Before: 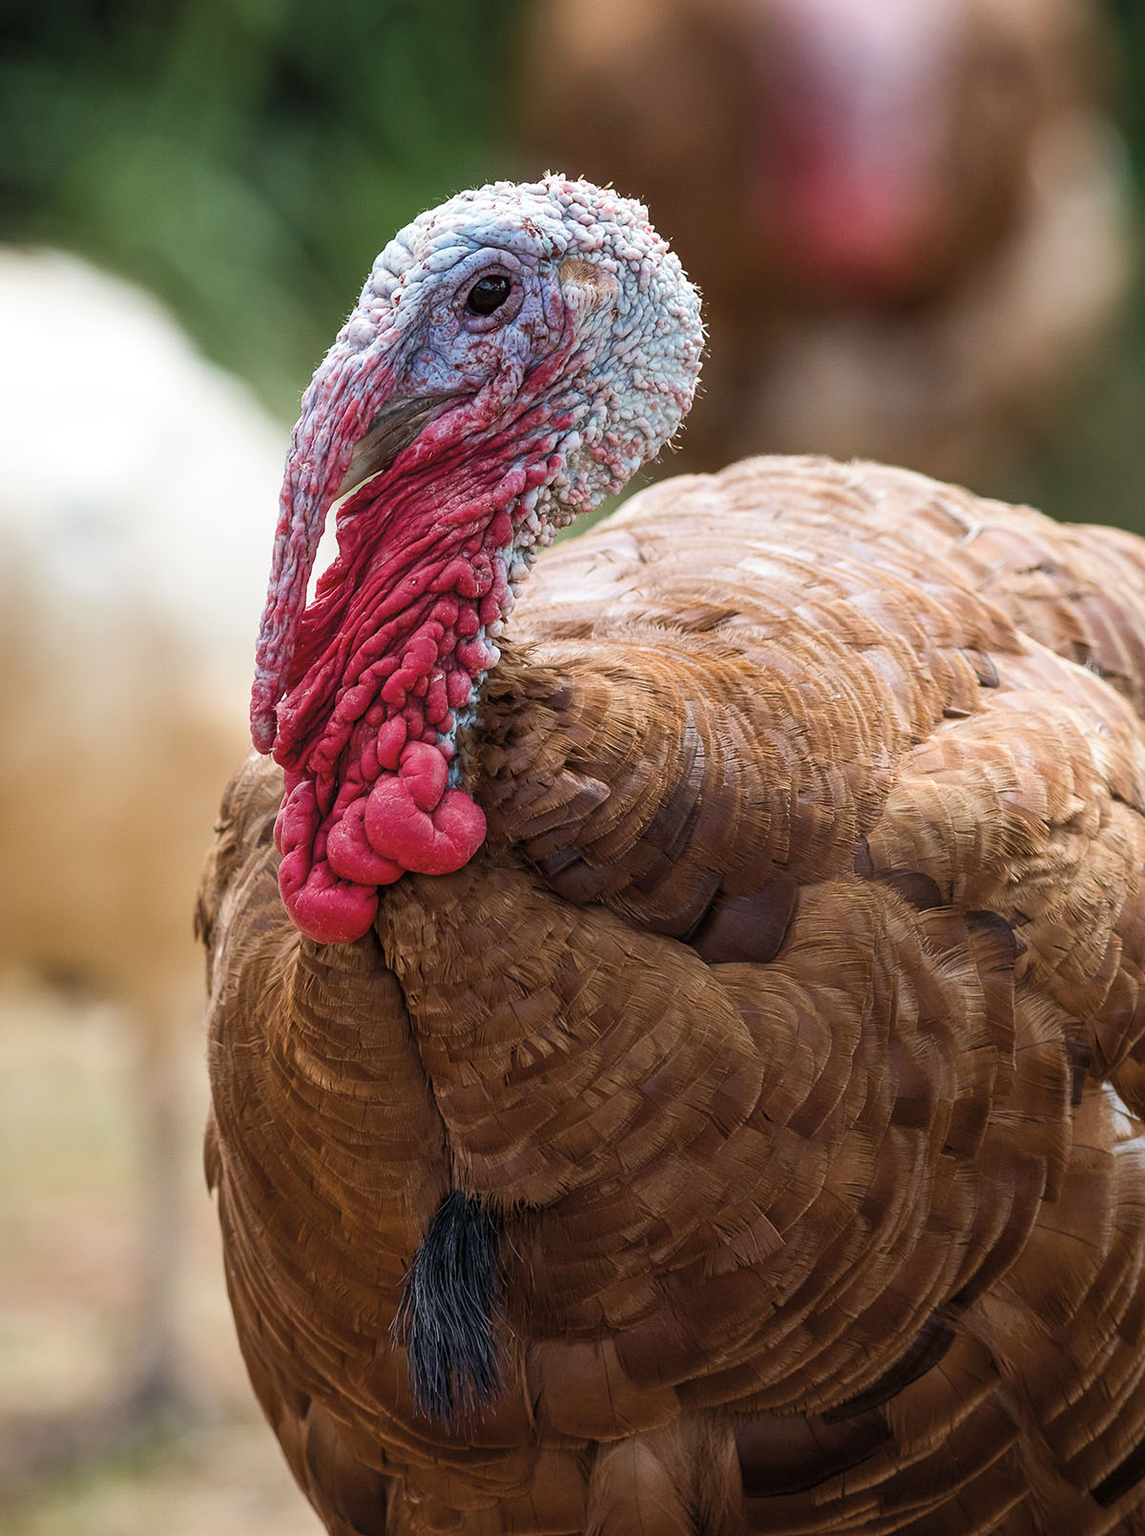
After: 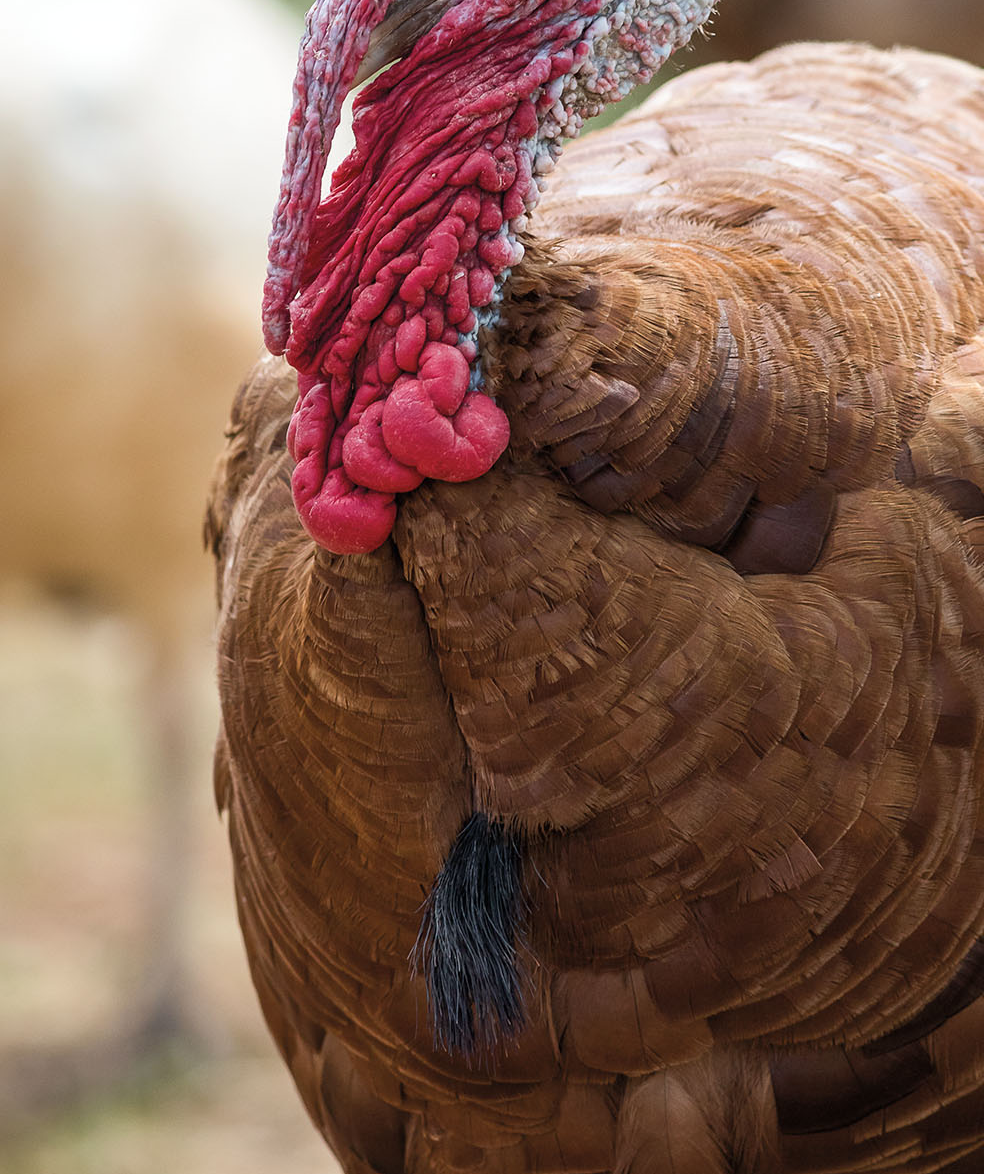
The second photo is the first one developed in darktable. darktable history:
crop: top 27.029%, right 17.961%
